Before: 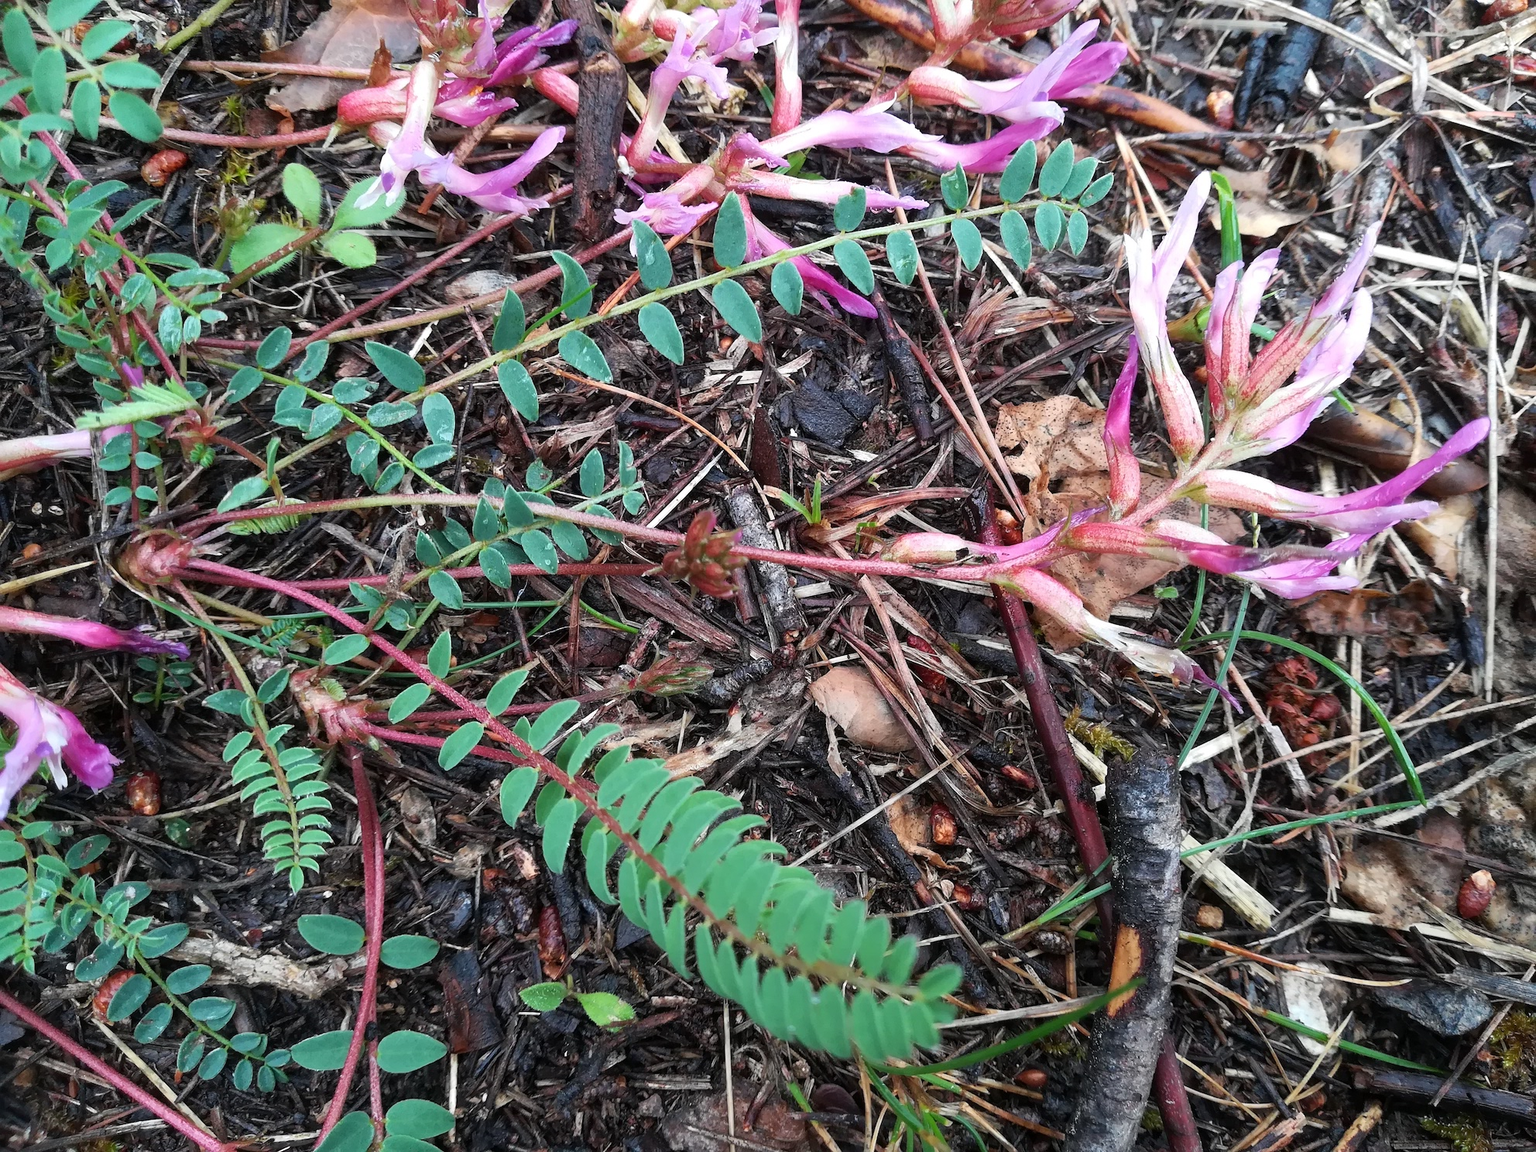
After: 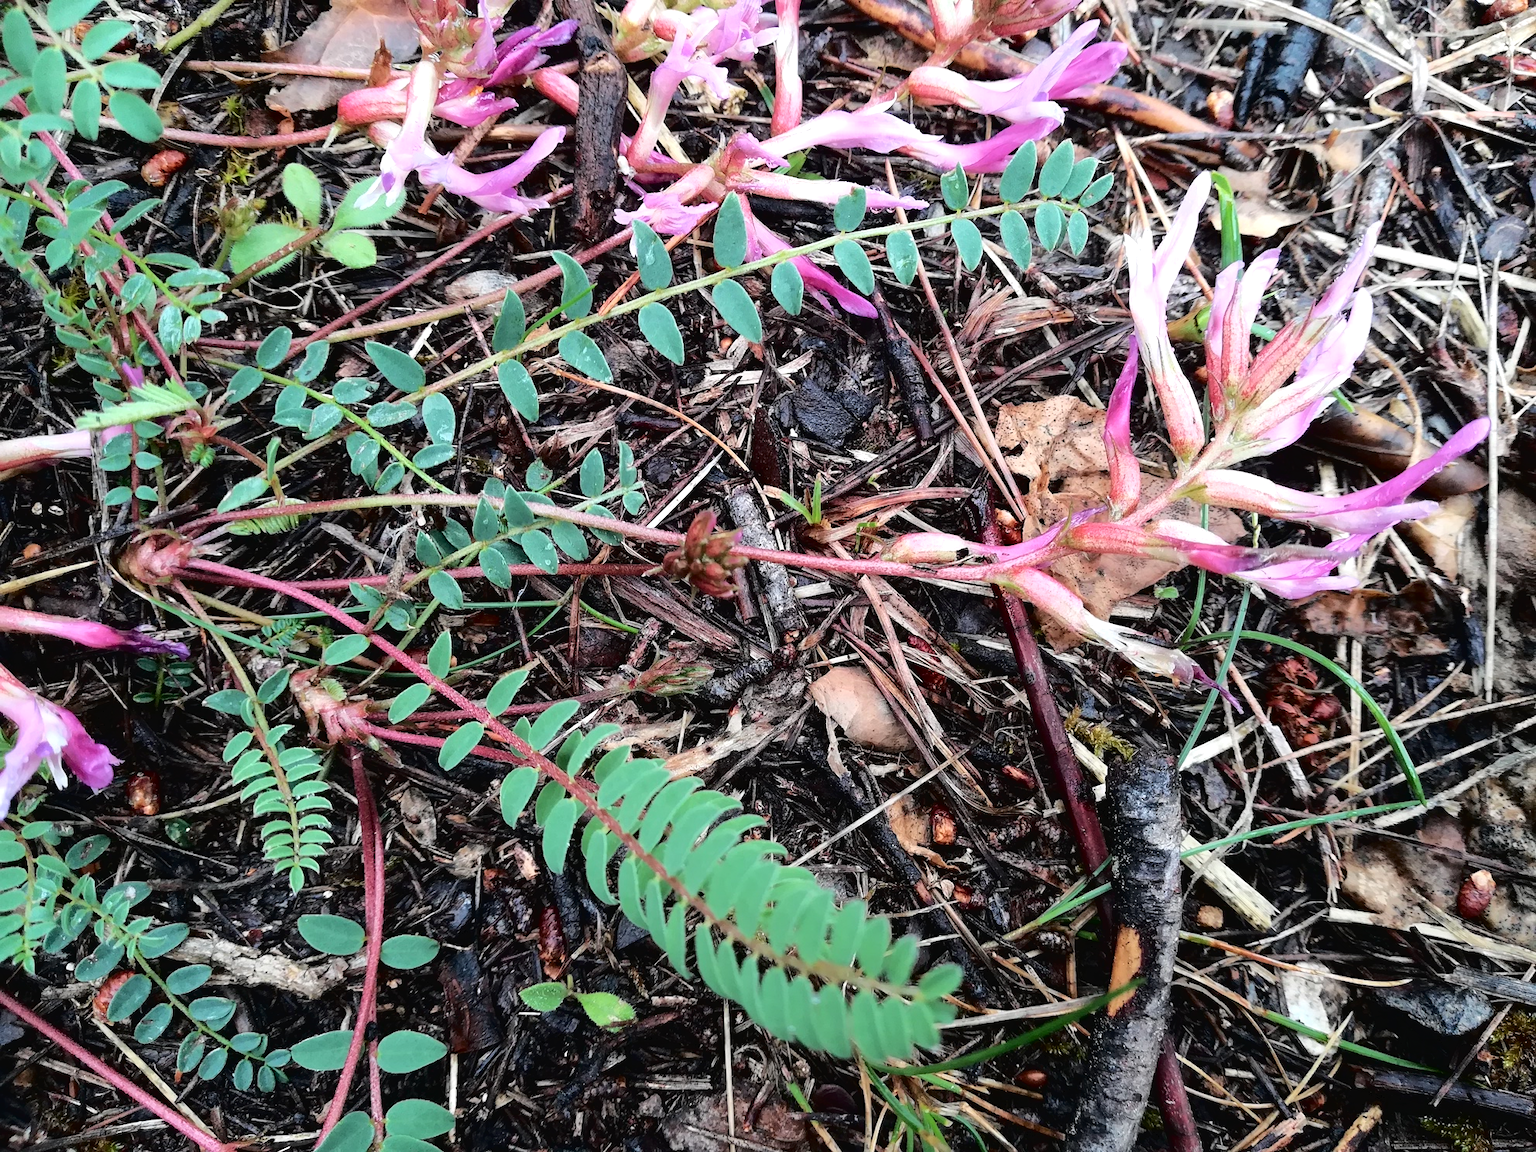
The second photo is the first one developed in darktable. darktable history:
tone curve: curves: ch0 [(0, 0) (0.003, 0.026) (0.011, 0.025) (0.025, 0.022) (0.044, 0.022) (0.069, 0.028) (0.1, 0.041) (0.136, 0.062) (0.177, 0.103) (0.224, 0.167) (0.277, 0.242) (0.335, 0.343) (0.399, 0.452) (0.468, 0.539) (0.543, 0.614) (0.623, 0.683) (0.709, 0.749) (0.801, 0.827) (0.898, 0.918) (1, 1)], color space Lab, independent channels, preserve colors none
exposure: exposure -0.261 EV, compensate exposure bias true, compensate highlight preservation false
tone equalizer: -8 EV -0.391 EV, -7 EV -0.41 EV, -6 EV -0.354 EV, -5 EV -0.216 EV, -3 EV 0.236 EV, -2 EV 0.349 EV, -1 EV 0.41 EV, +0 EV 0.436 EV
